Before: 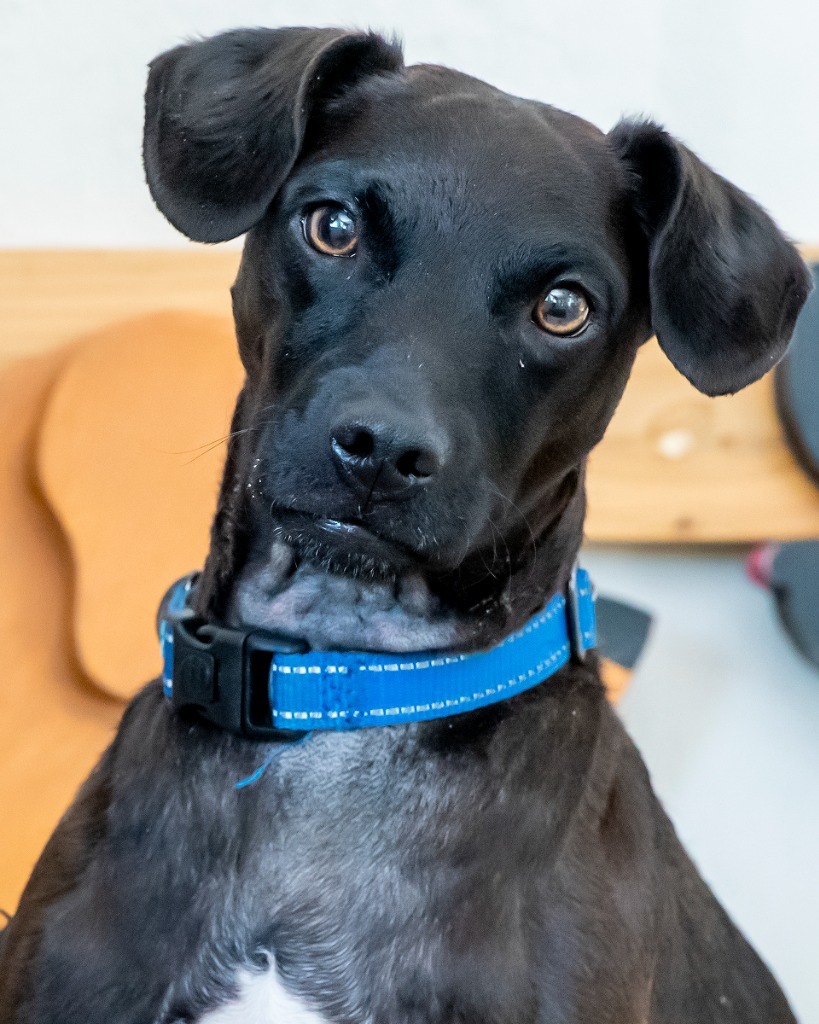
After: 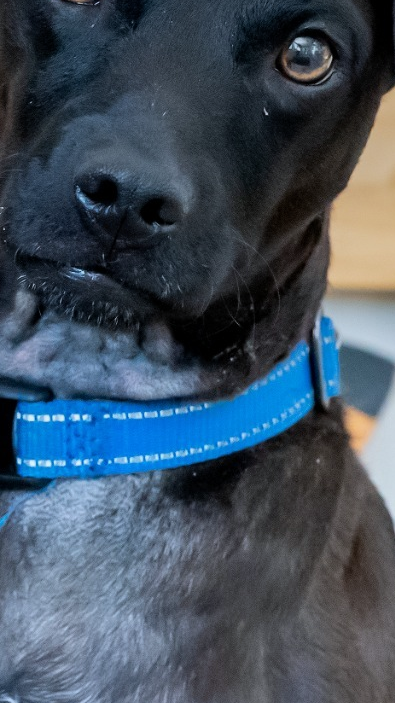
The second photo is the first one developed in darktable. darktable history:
crop: left 31.379%, top 24.658%, right 20.326%, bottom 6.628%
white balance: red 0.98, blue 1.034
graduated density: on, module defaults
